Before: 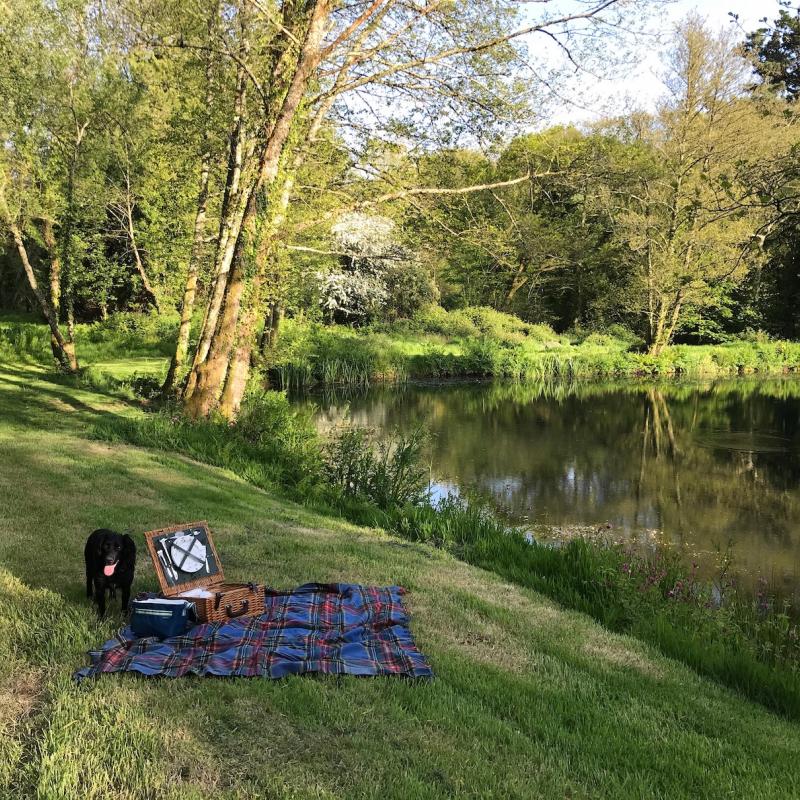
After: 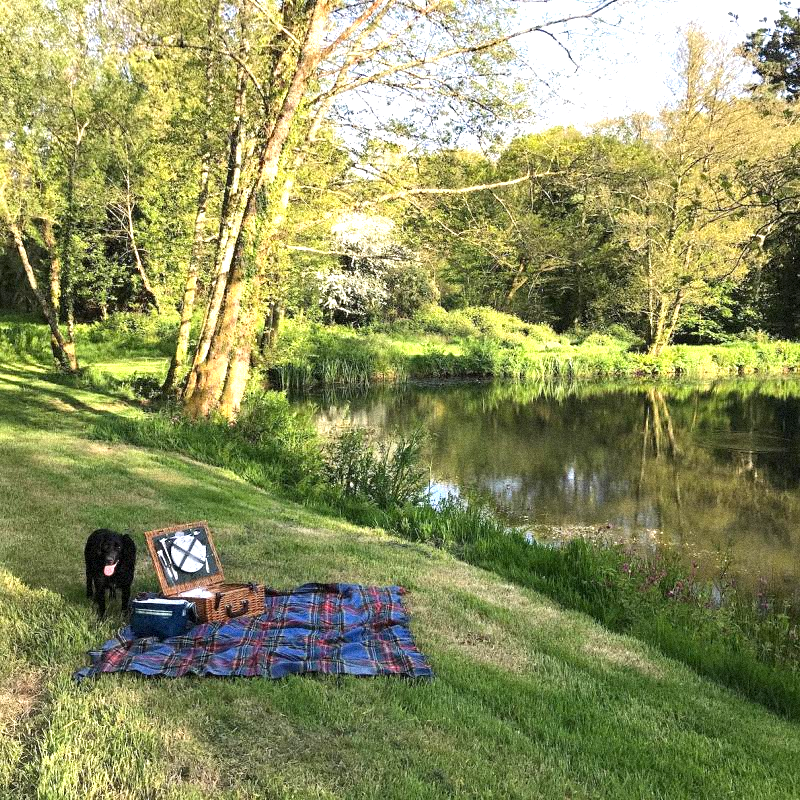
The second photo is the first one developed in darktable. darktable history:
grain: strength 35%, mid-tones bias 0%
exposure: exposure 0.766 EV, compensate highlight preservation false
